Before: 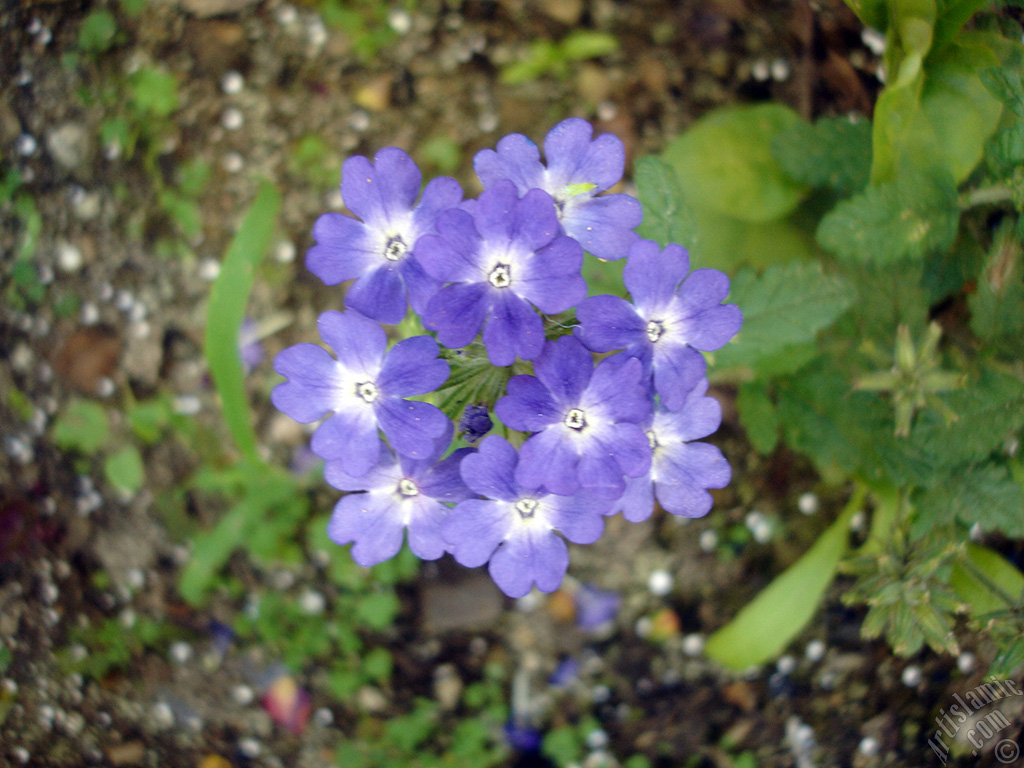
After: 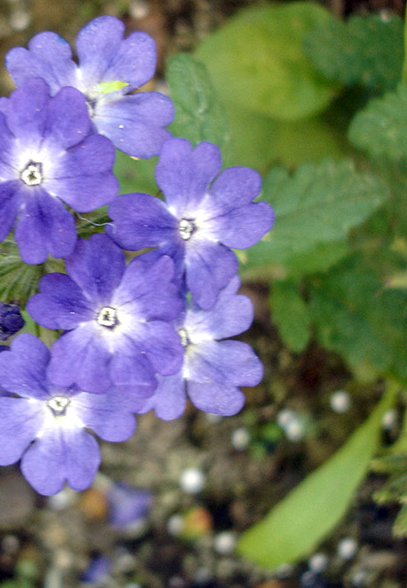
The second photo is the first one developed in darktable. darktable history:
crop: left 45.721%, top 13.393%, right 14.118%, bottom 10.01%
local contrast: highlights 0%, shadows 0%, detail 133%
